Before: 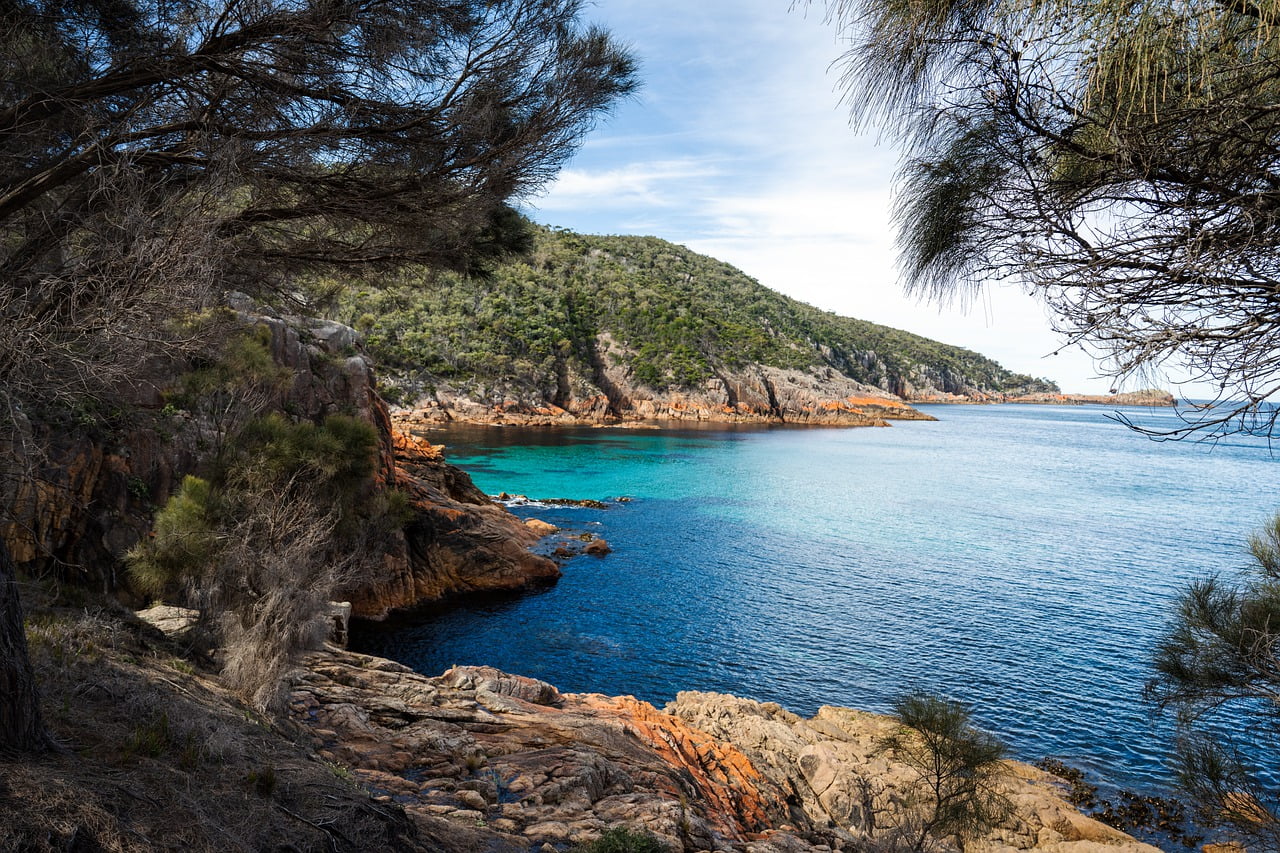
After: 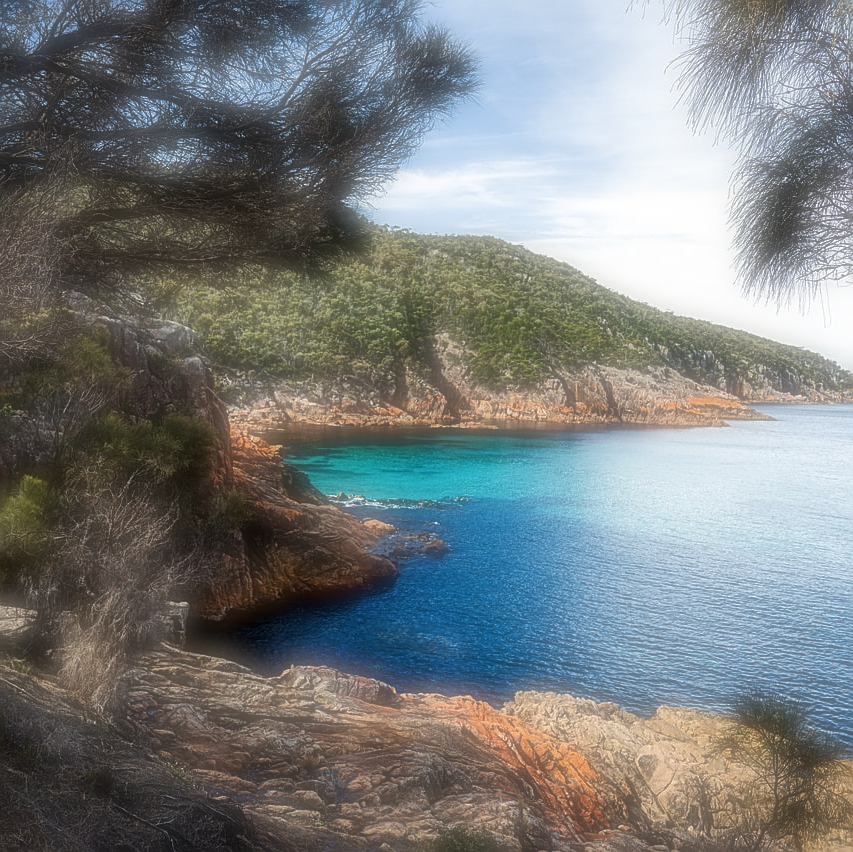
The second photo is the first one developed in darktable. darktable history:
sharpen: on, module defaults
crop and rotate: left 12.673%, right 20.66%
local contrast: on, module defaults
soften: on, module defaults
